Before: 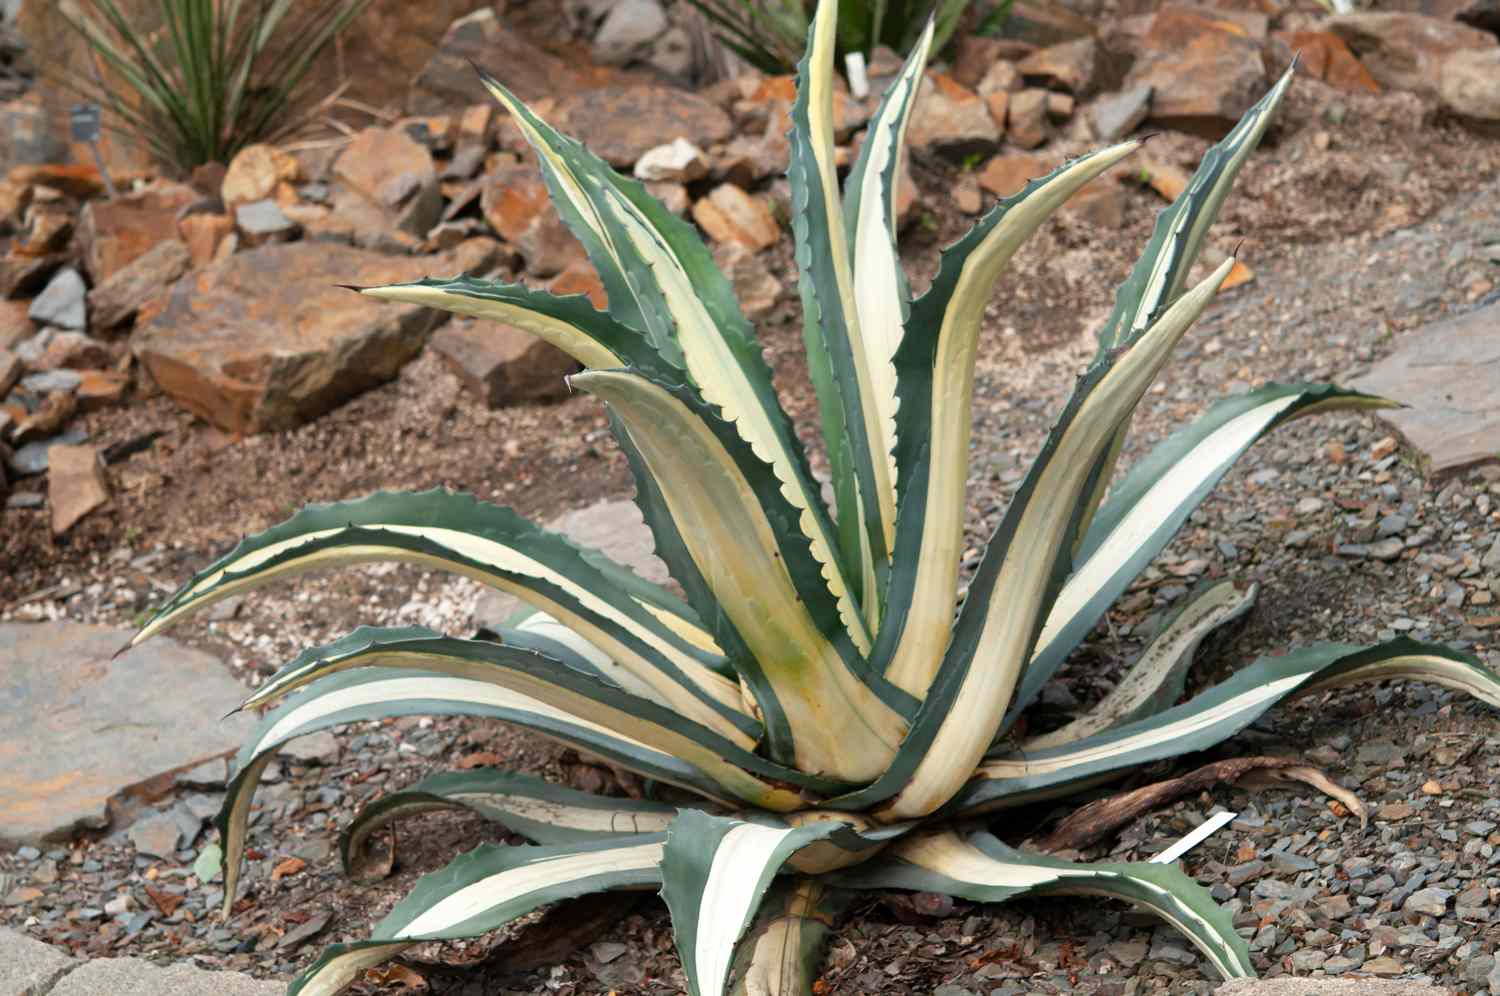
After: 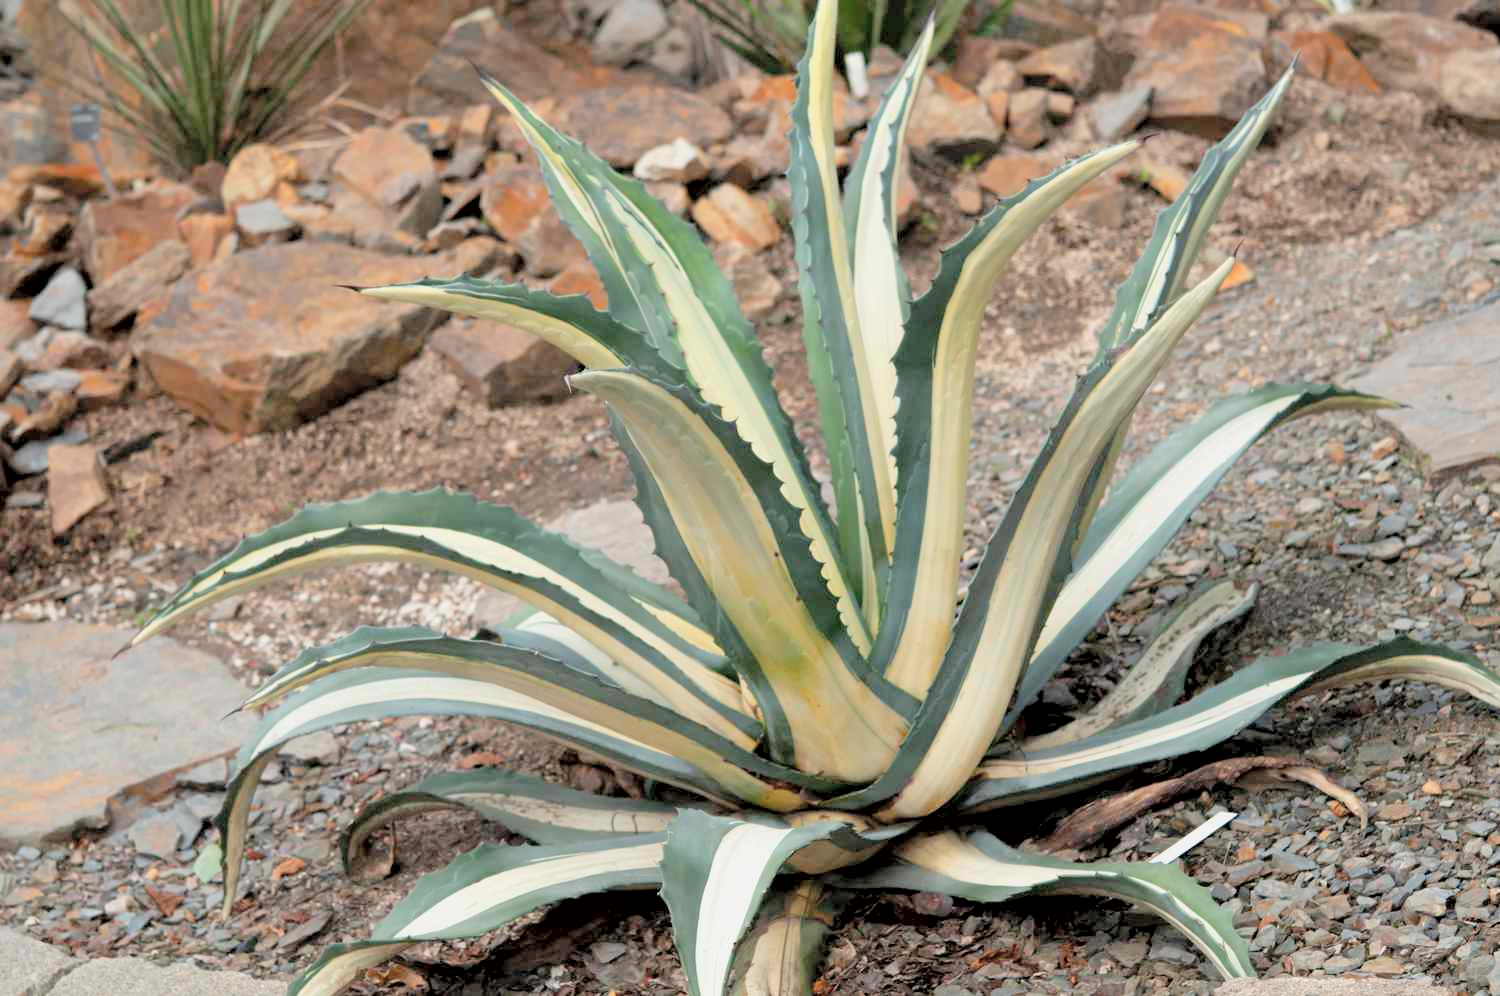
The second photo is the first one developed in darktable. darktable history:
contrast brightness saturation: brightness 0.28
exposure: black level correction 0.006, exposure -0.226 EV, compensate highlight preservation false
